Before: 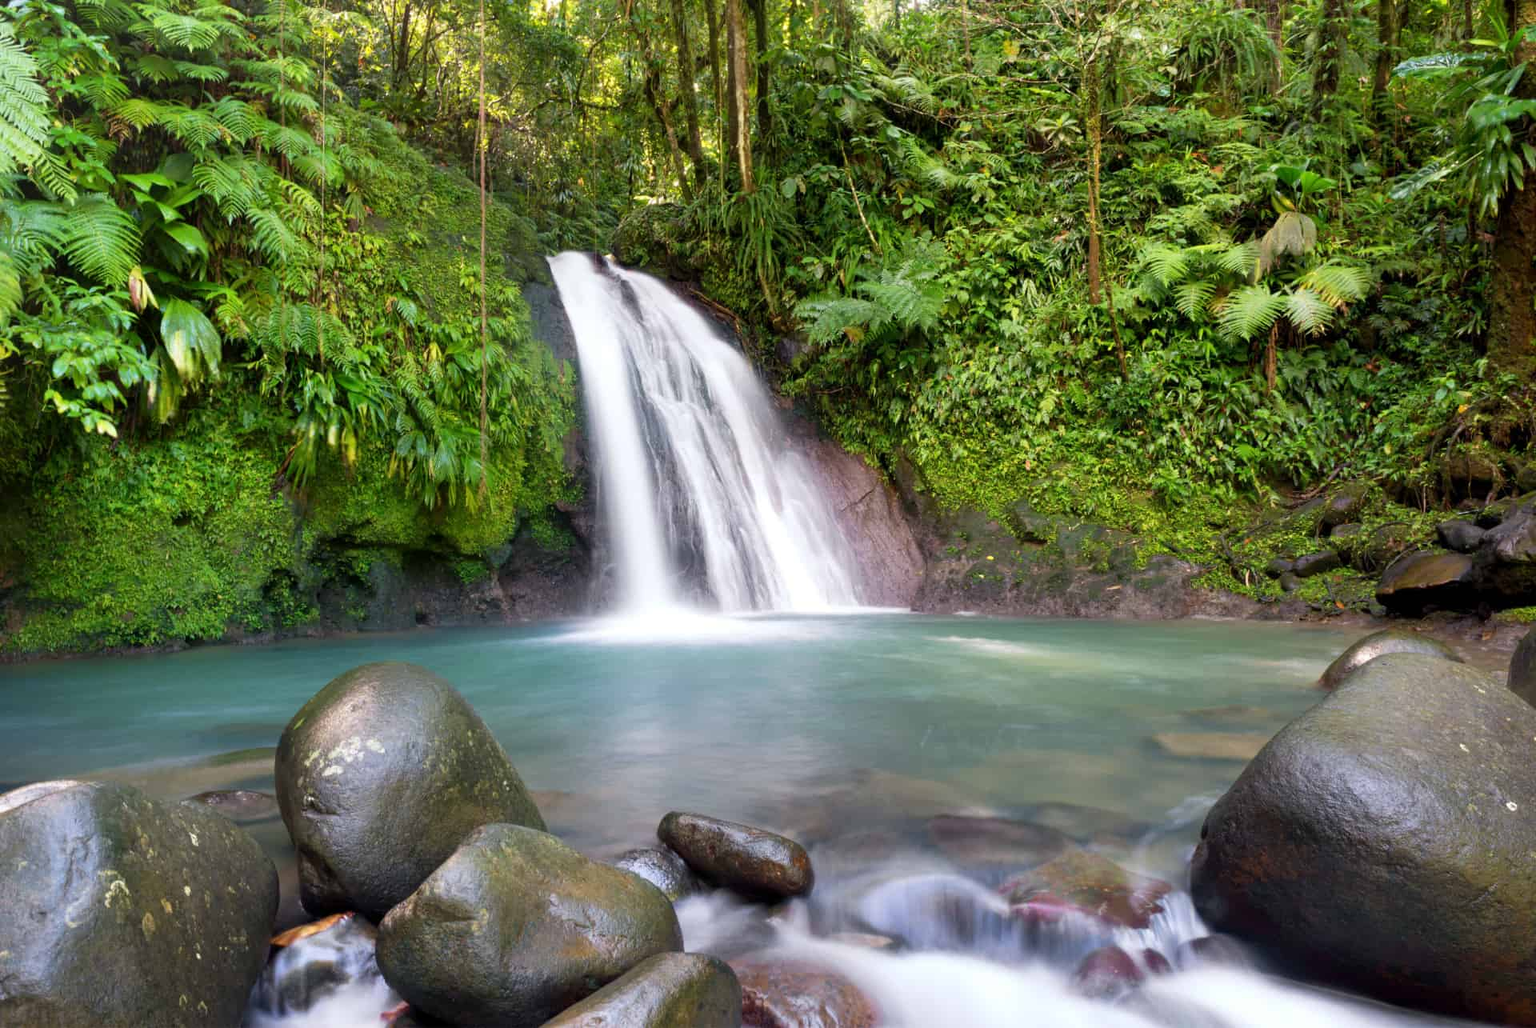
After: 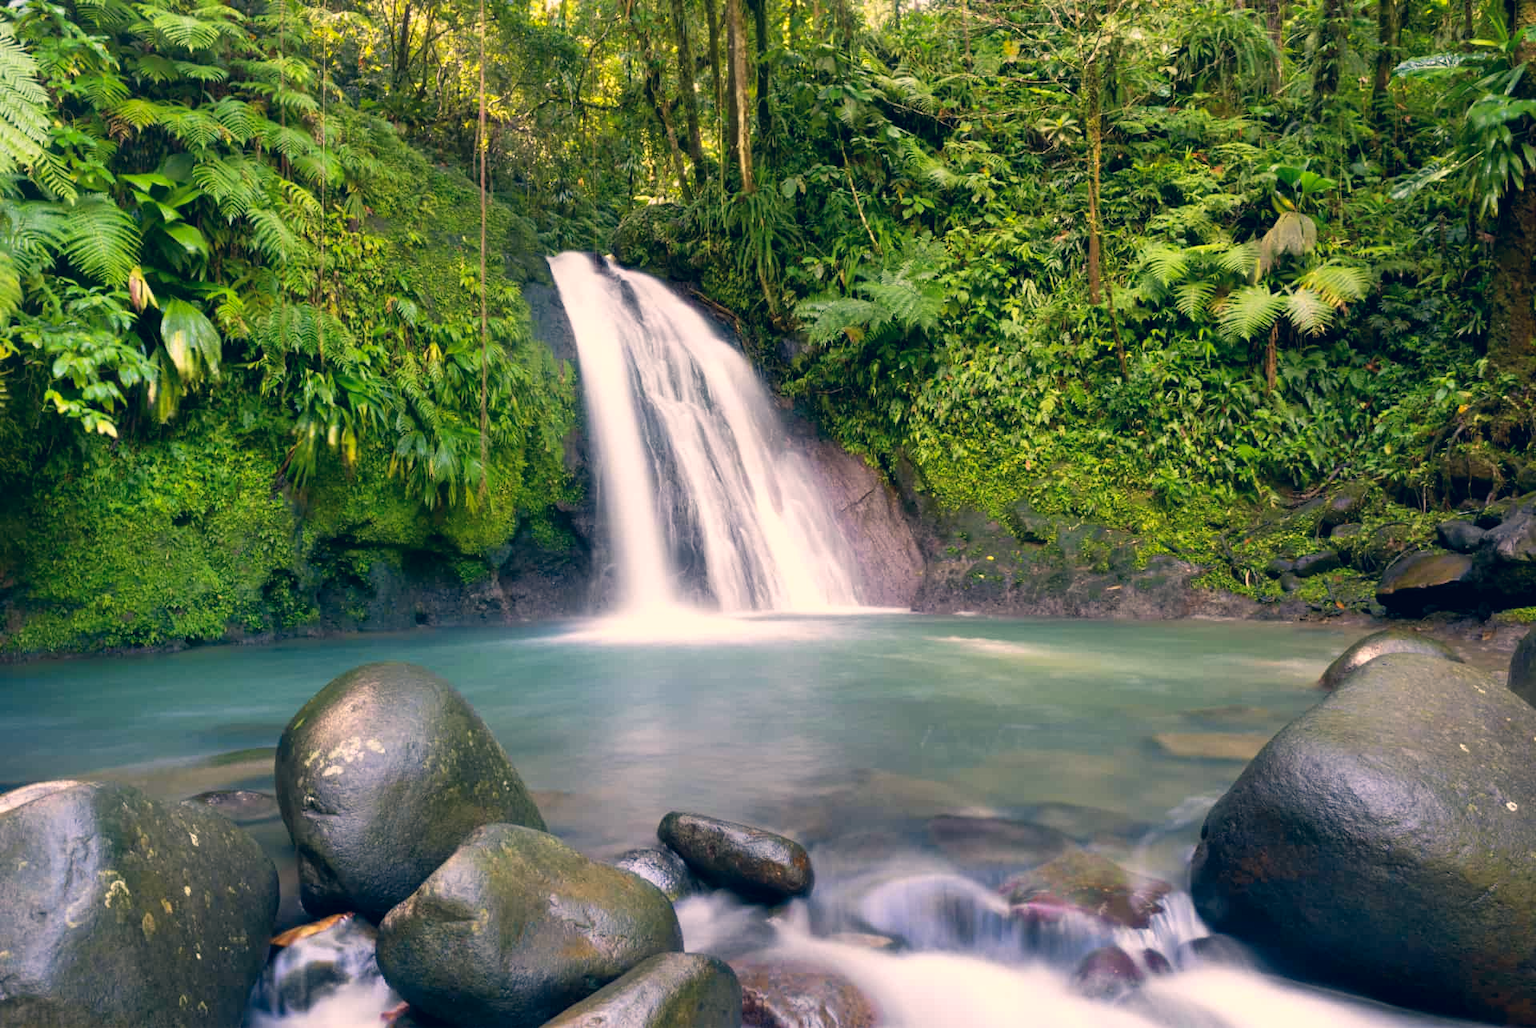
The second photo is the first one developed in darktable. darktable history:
color correction: highlights a* 10.31, highlights b* 14.44, shadows a* -10.11, shadows b* -15.05
